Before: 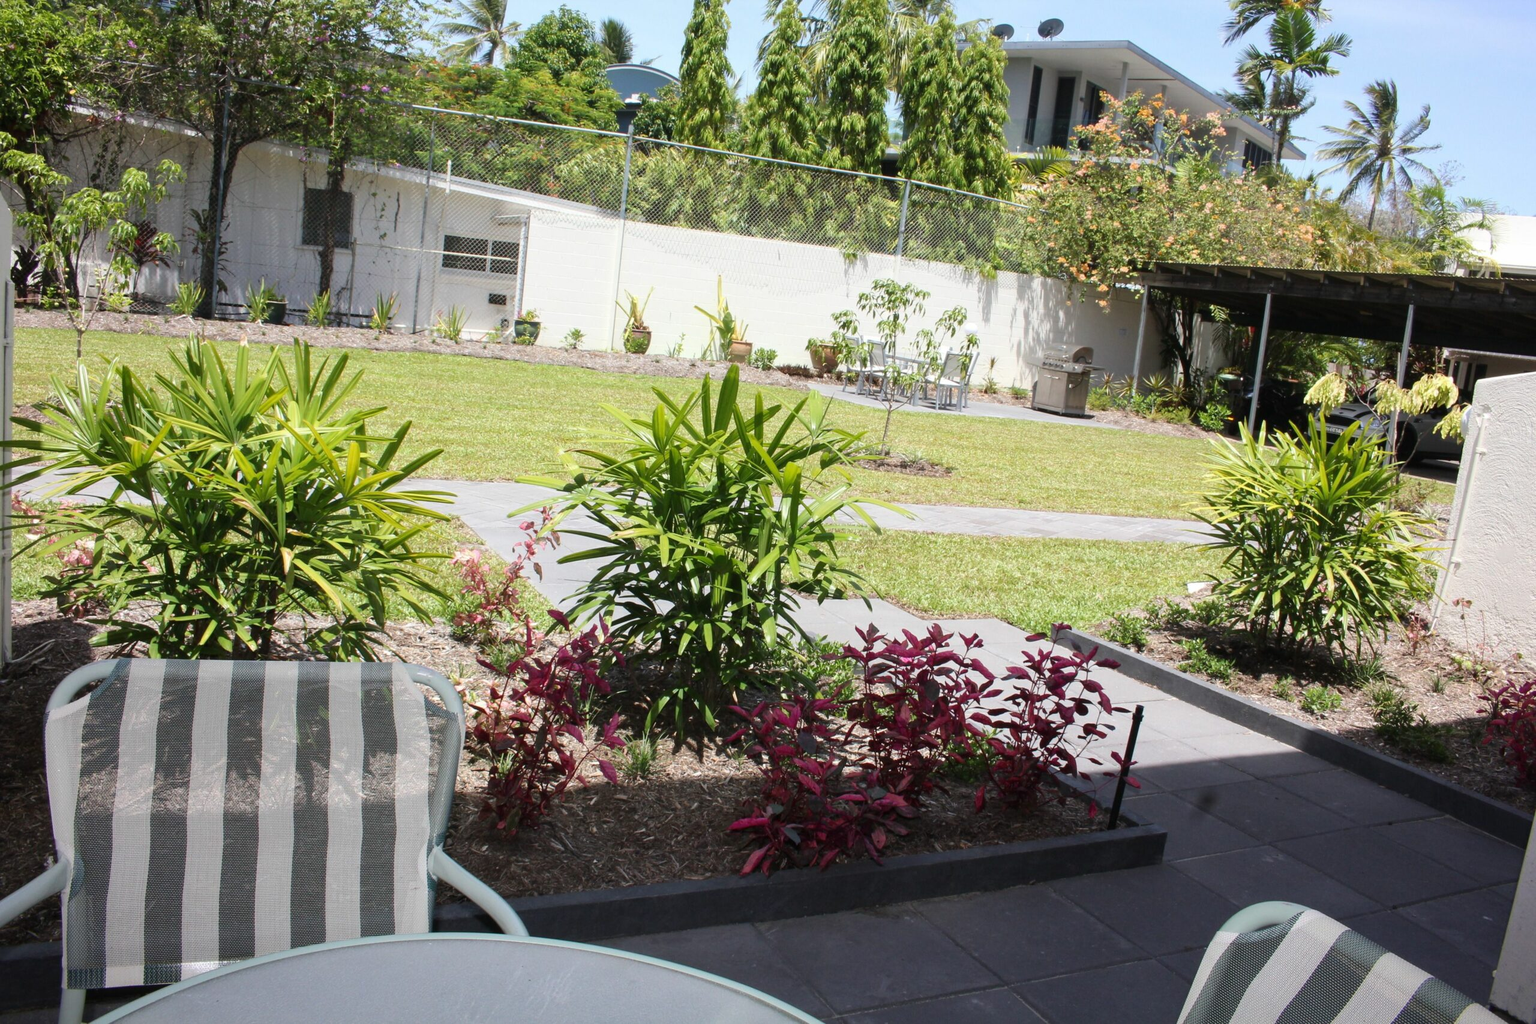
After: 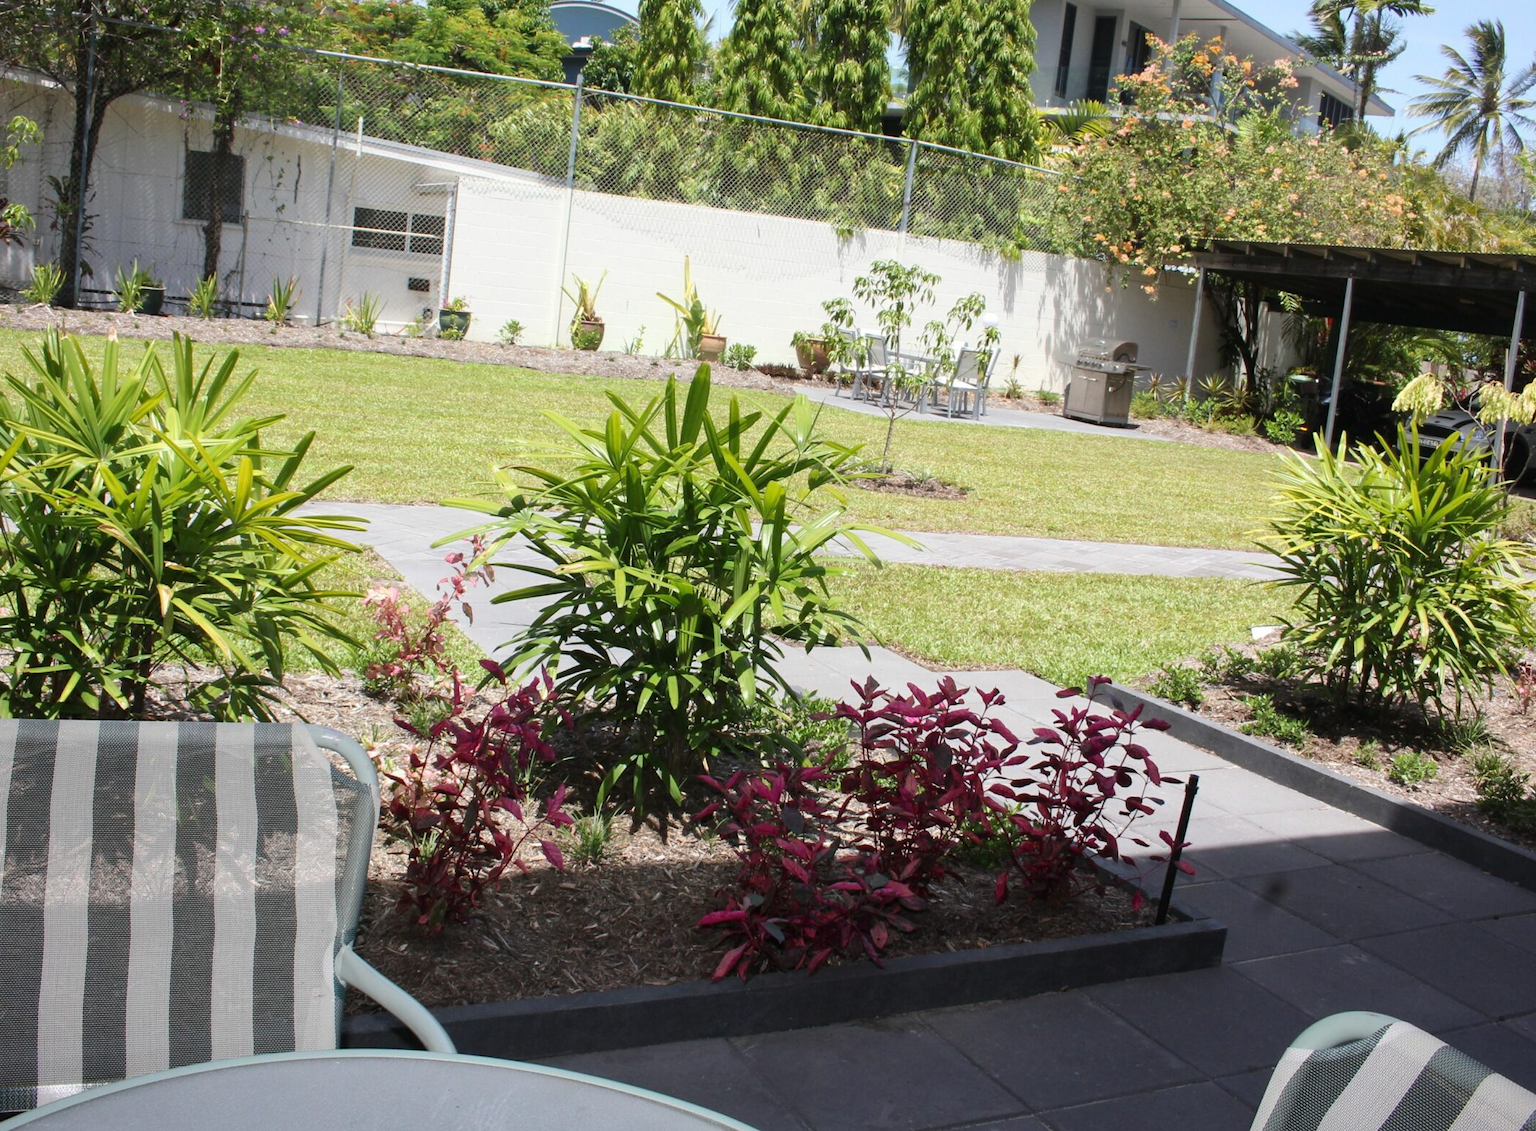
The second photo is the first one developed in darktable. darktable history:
rgb levels: preserve colors max RGB
crop: left 9.807%, top 6.259%, right 7.334%, bottom 2.177%
